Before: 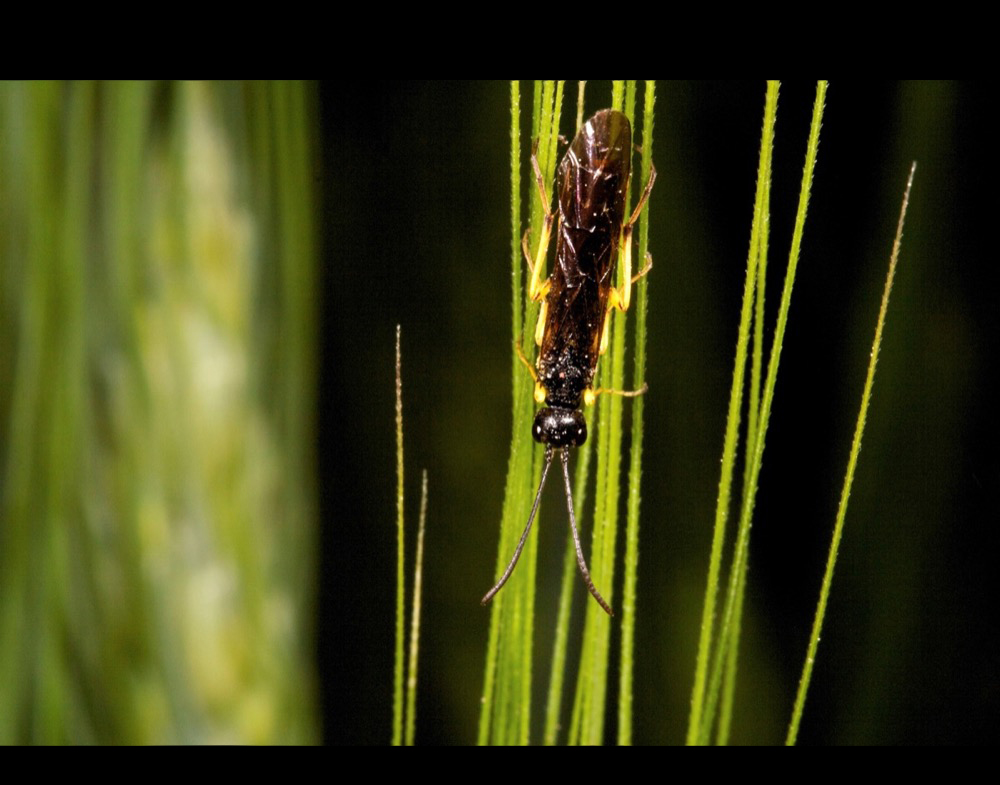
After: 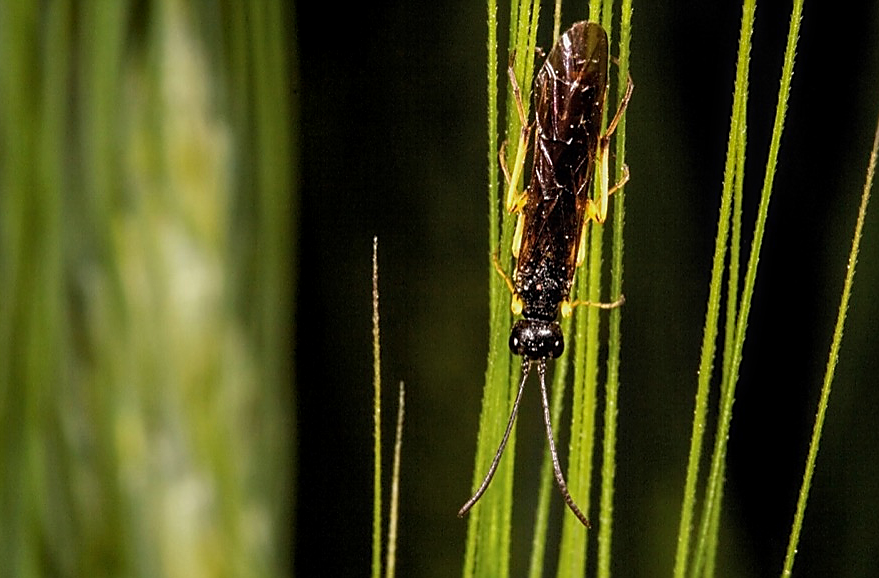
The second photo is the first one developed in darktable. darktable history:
local contrast: on, module defaults
exposure: exposure -0.259 EV, compensate highlight preservation false
crop and rotate: left 2.346%, top 11.256%, right 9.725%, bottom 15.023%
sharpen: radius 1.388, amount 1.257, threshold 0.812
